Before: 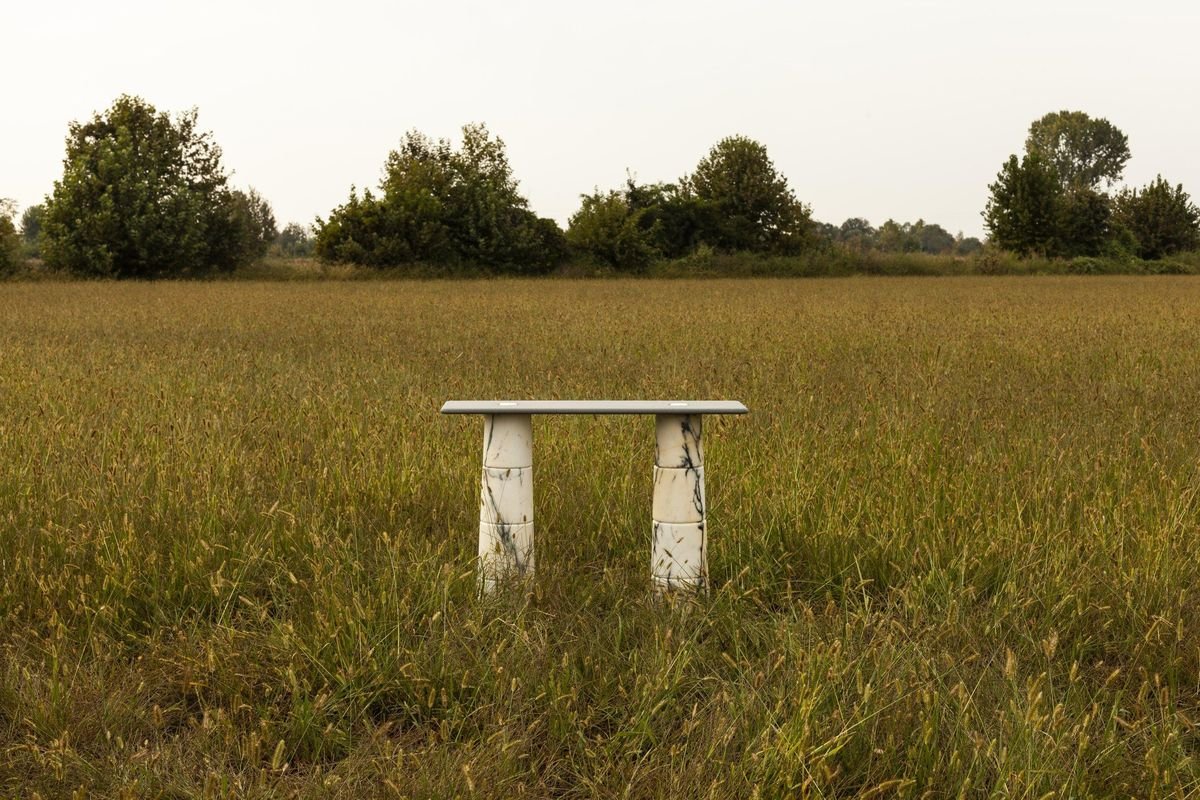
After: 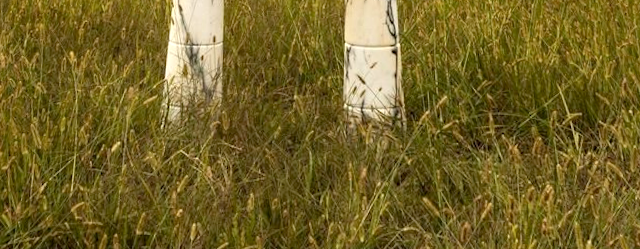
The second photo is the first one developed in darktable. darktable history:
rotate and perspective: rotation 0.72°, lens shift (vertical) -0.352, lens shift (horizontal) -0.051, crop left 0.152, crop right 0.859, crop top 0.019, crop bottom 0.964
bloom: size 15%, threshold 97%, strength 7%
exposure: black level correction 0.003, exposure 0.383 EV, compensate highlight preservation false
crop: left 18.091%, top 51.13%, right 17.525%, bottom 16.85%
